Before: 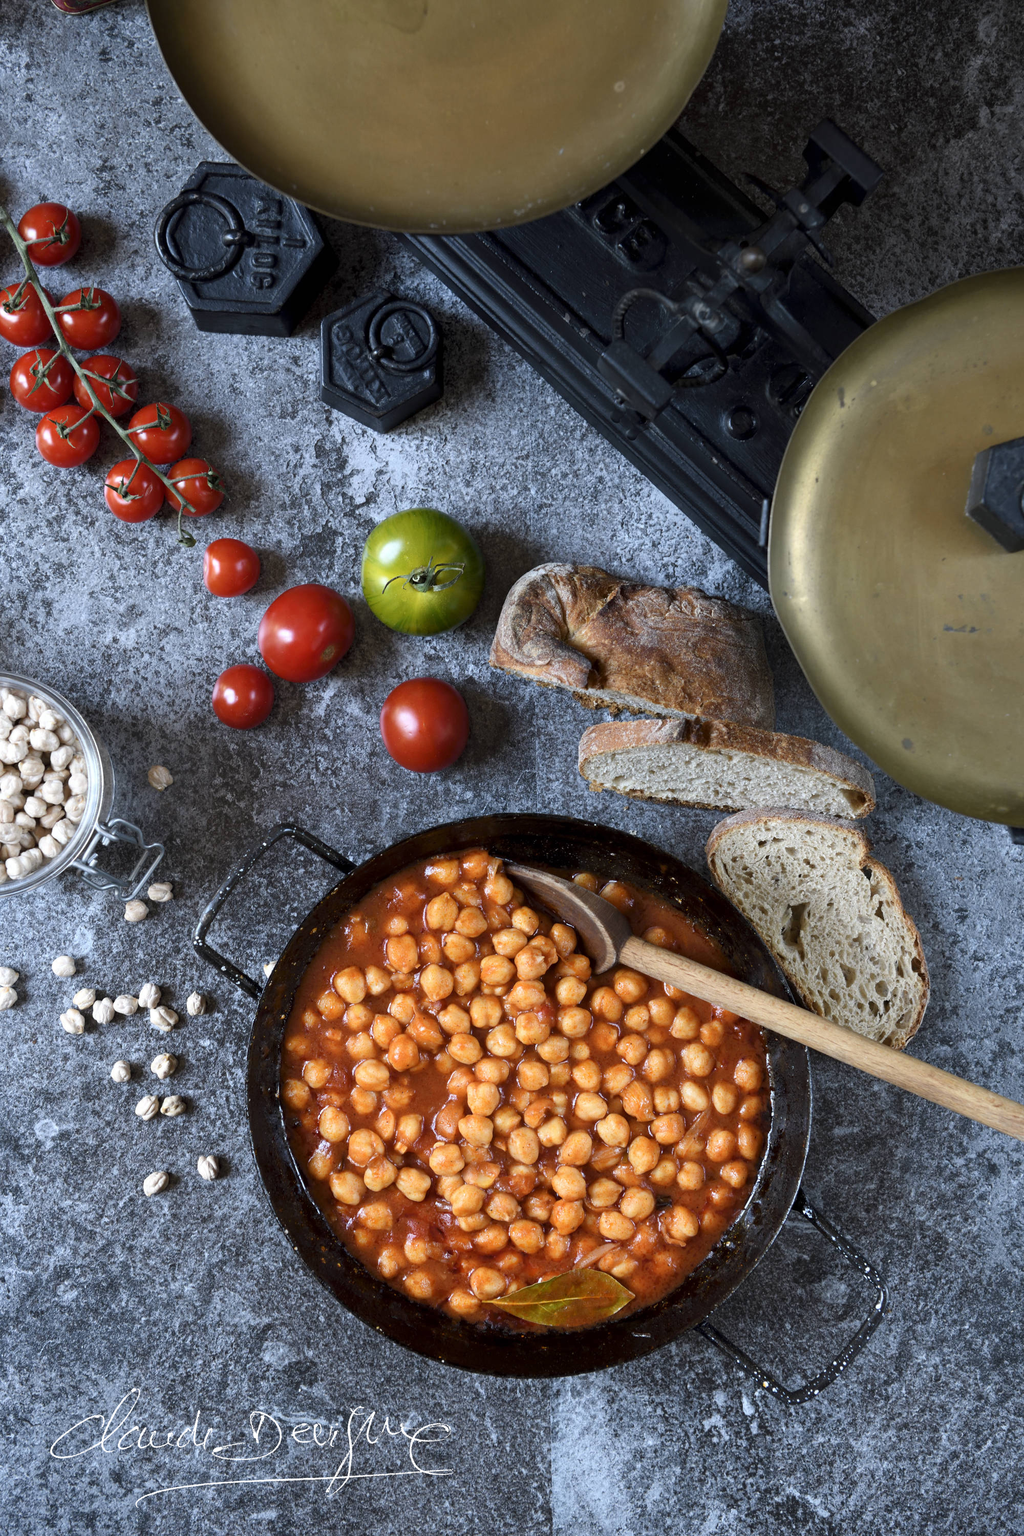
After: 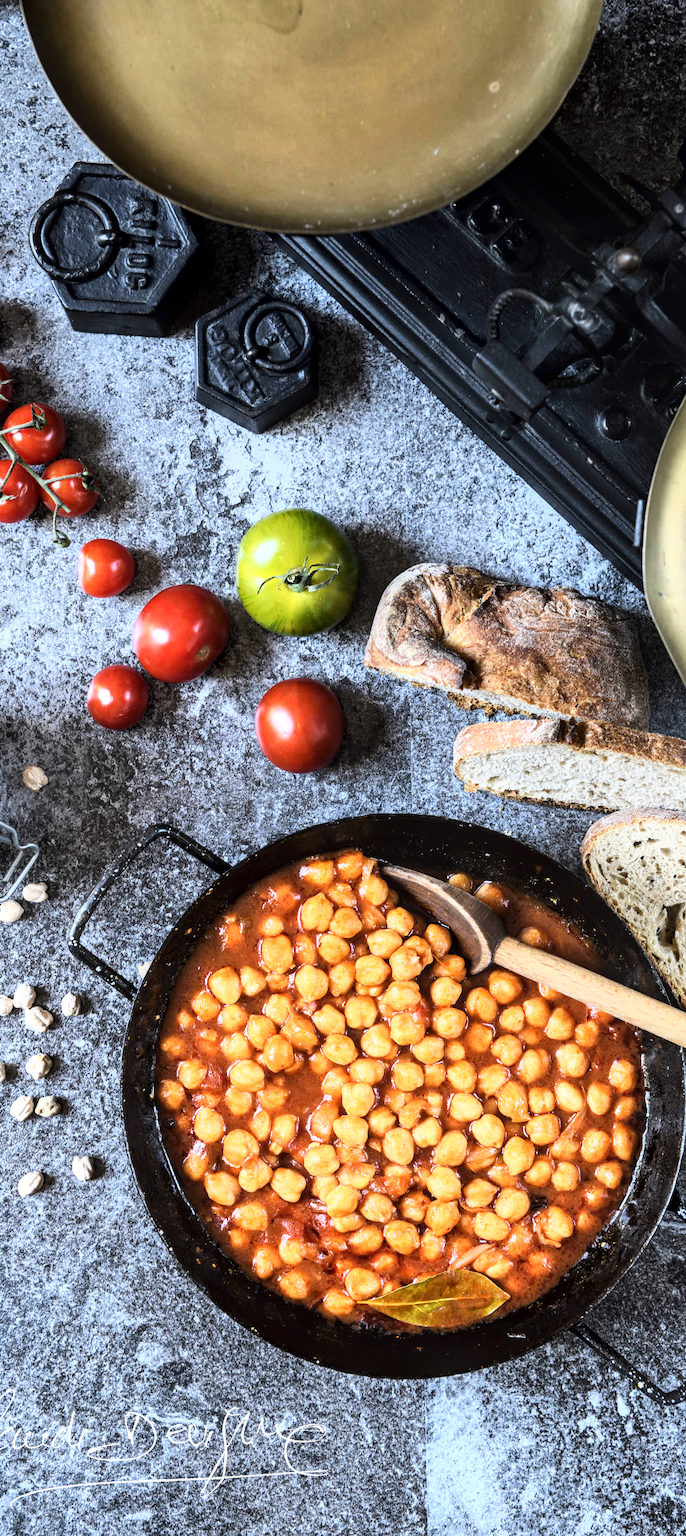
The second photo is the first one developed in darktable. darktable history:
crop and rotate: left 12.279%, right 20.676%
local contrast: on, module defaults
color zones: curves: ch0 [(0, 0.5) (0.143, 0.5) (0.286, 0.5) (0.429, 0.5) (0.571, 0.5) (0.714, 0.476) (0.857, 0.5) (1, 0.5)]; ch2 [(0, 0.5) (0.143, 0.5) (0.286, 0.5) (0.429, 0.5) (0.571, 0.5) (0.714, 0.487) (0.857, 0.5) (1, 0.5)]
base curve: curves: ch0 [(0, 0) (0.007, 0.004) (0.027, 0.03) (0.046, 0.07) (0.207, 0.54) (0.442, 0.872) (0.673, 0.972) (1, 1)]
